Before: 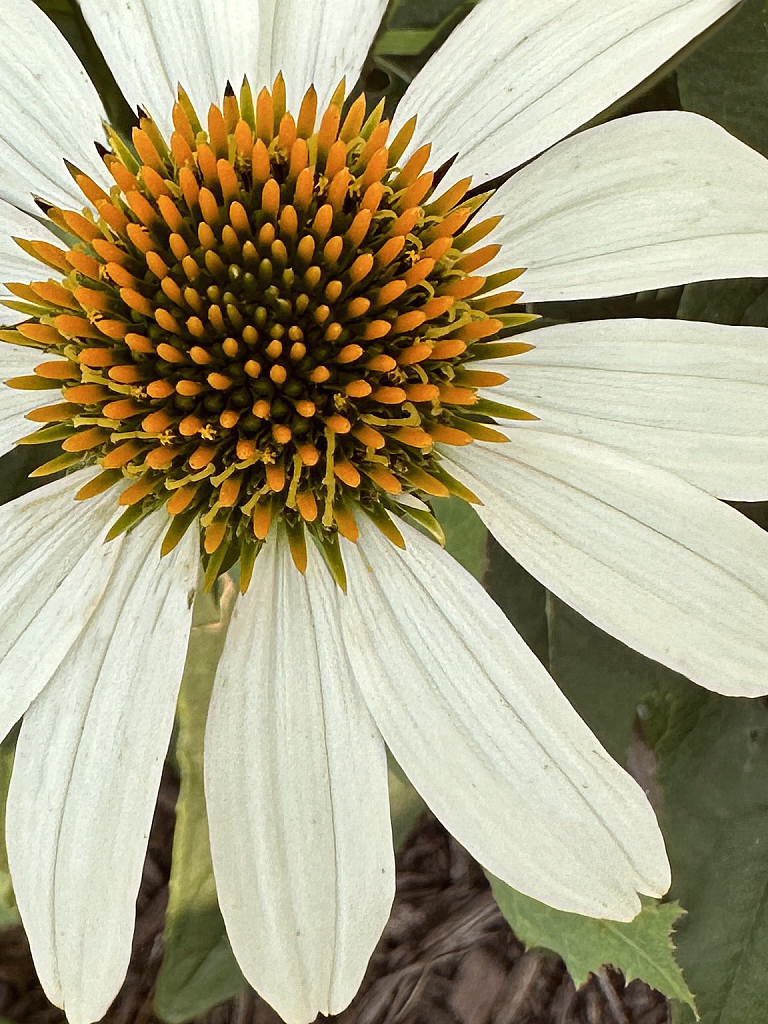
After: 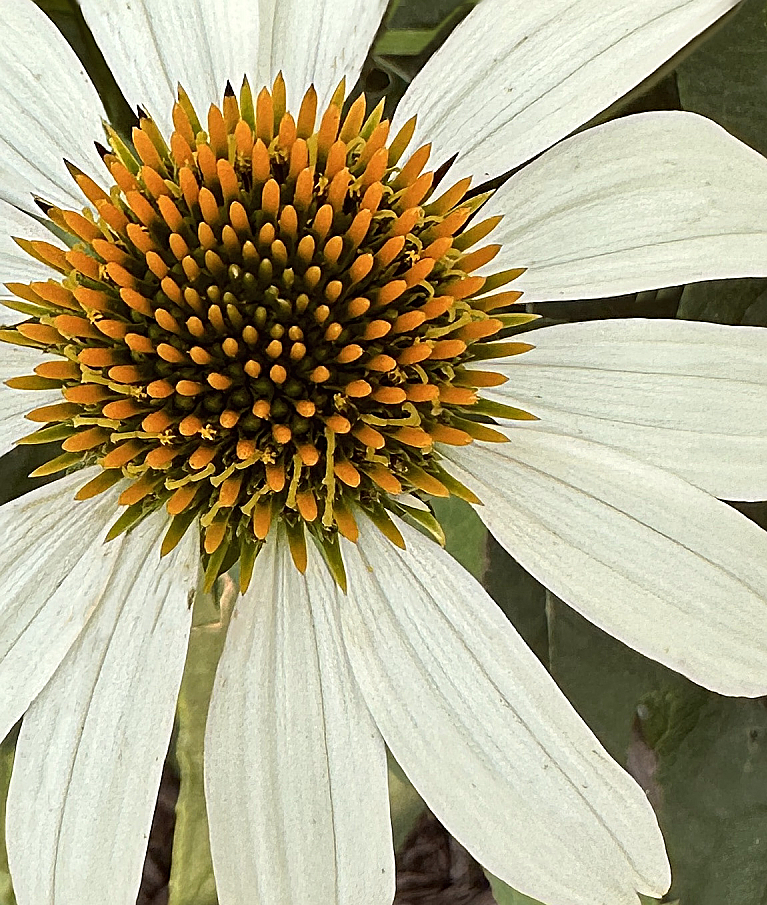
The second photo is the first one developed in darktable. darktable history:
sharpen: on, module defaults
crop and rotate: top 0%, bottom 11.578%
